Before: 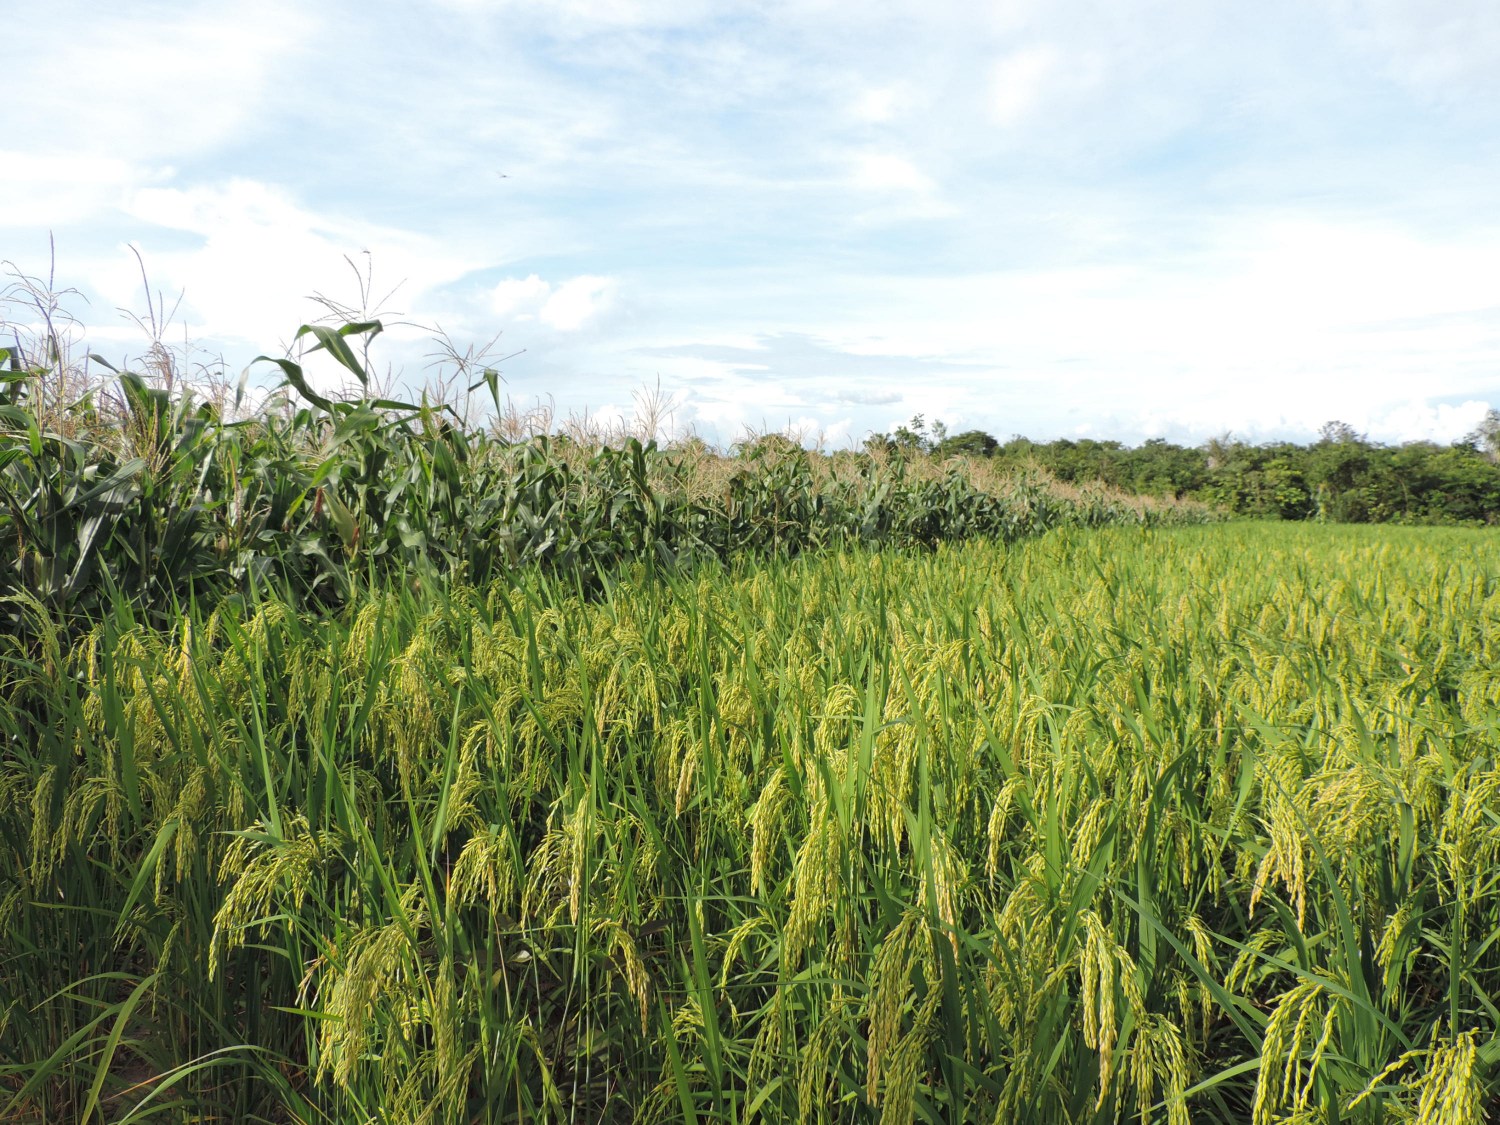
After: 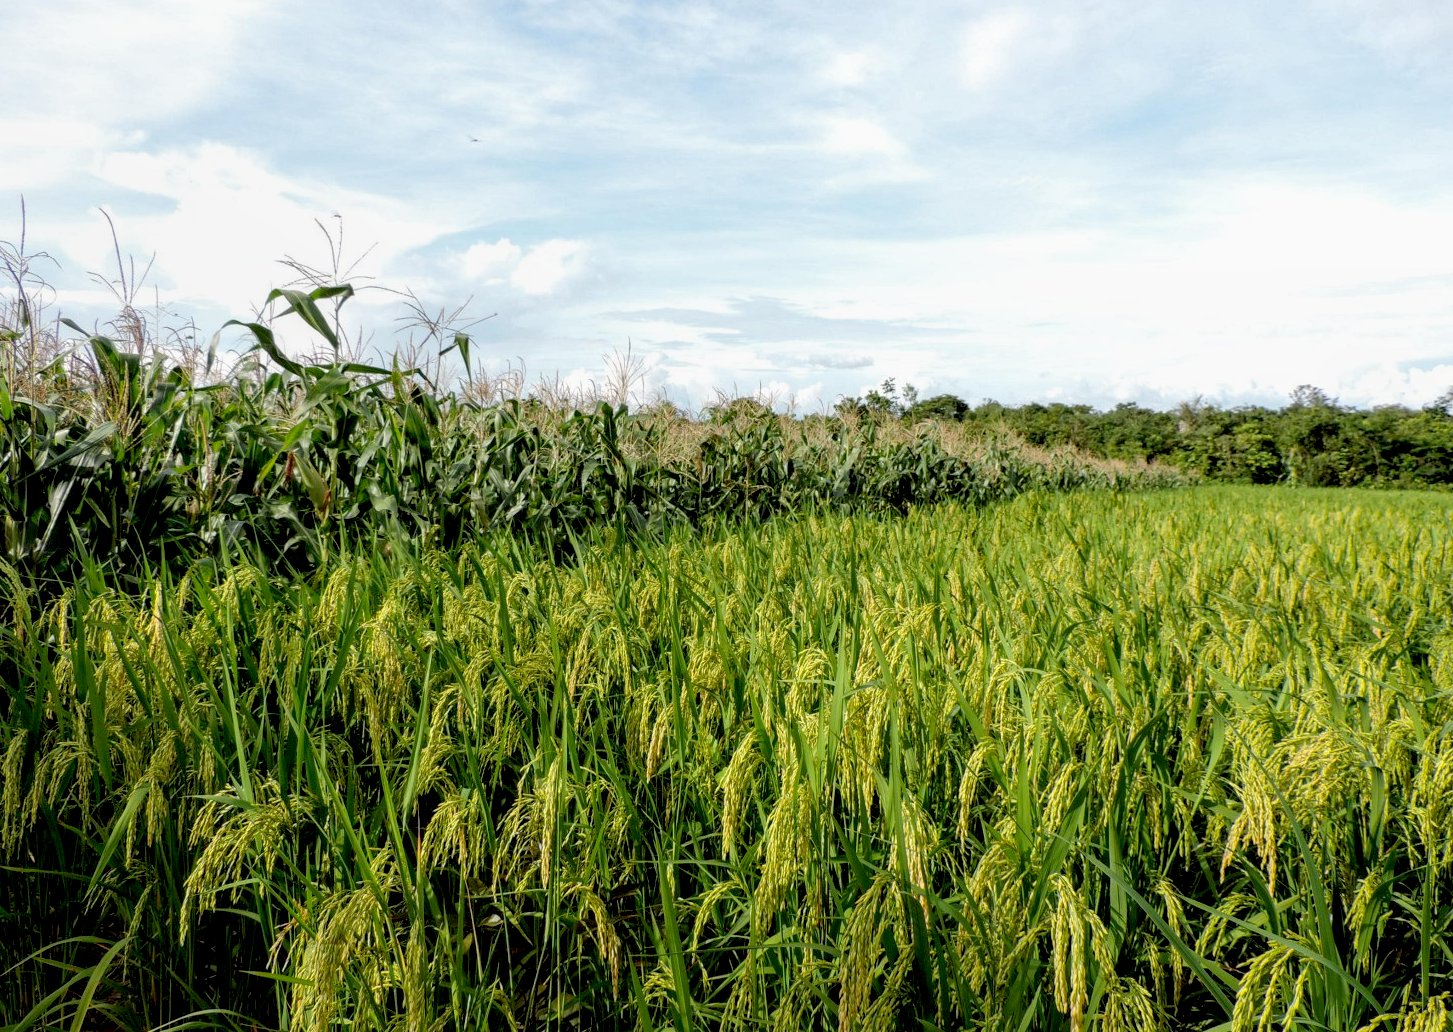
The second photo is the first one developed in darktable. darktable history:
crop: left 1.964%, top 3.251%, right 1.122%, bottom 4.933%
local contrast: on, module defaults
exposure: black level correction 0.029, exposure -0.073 EV, compensate highlight preservation false
